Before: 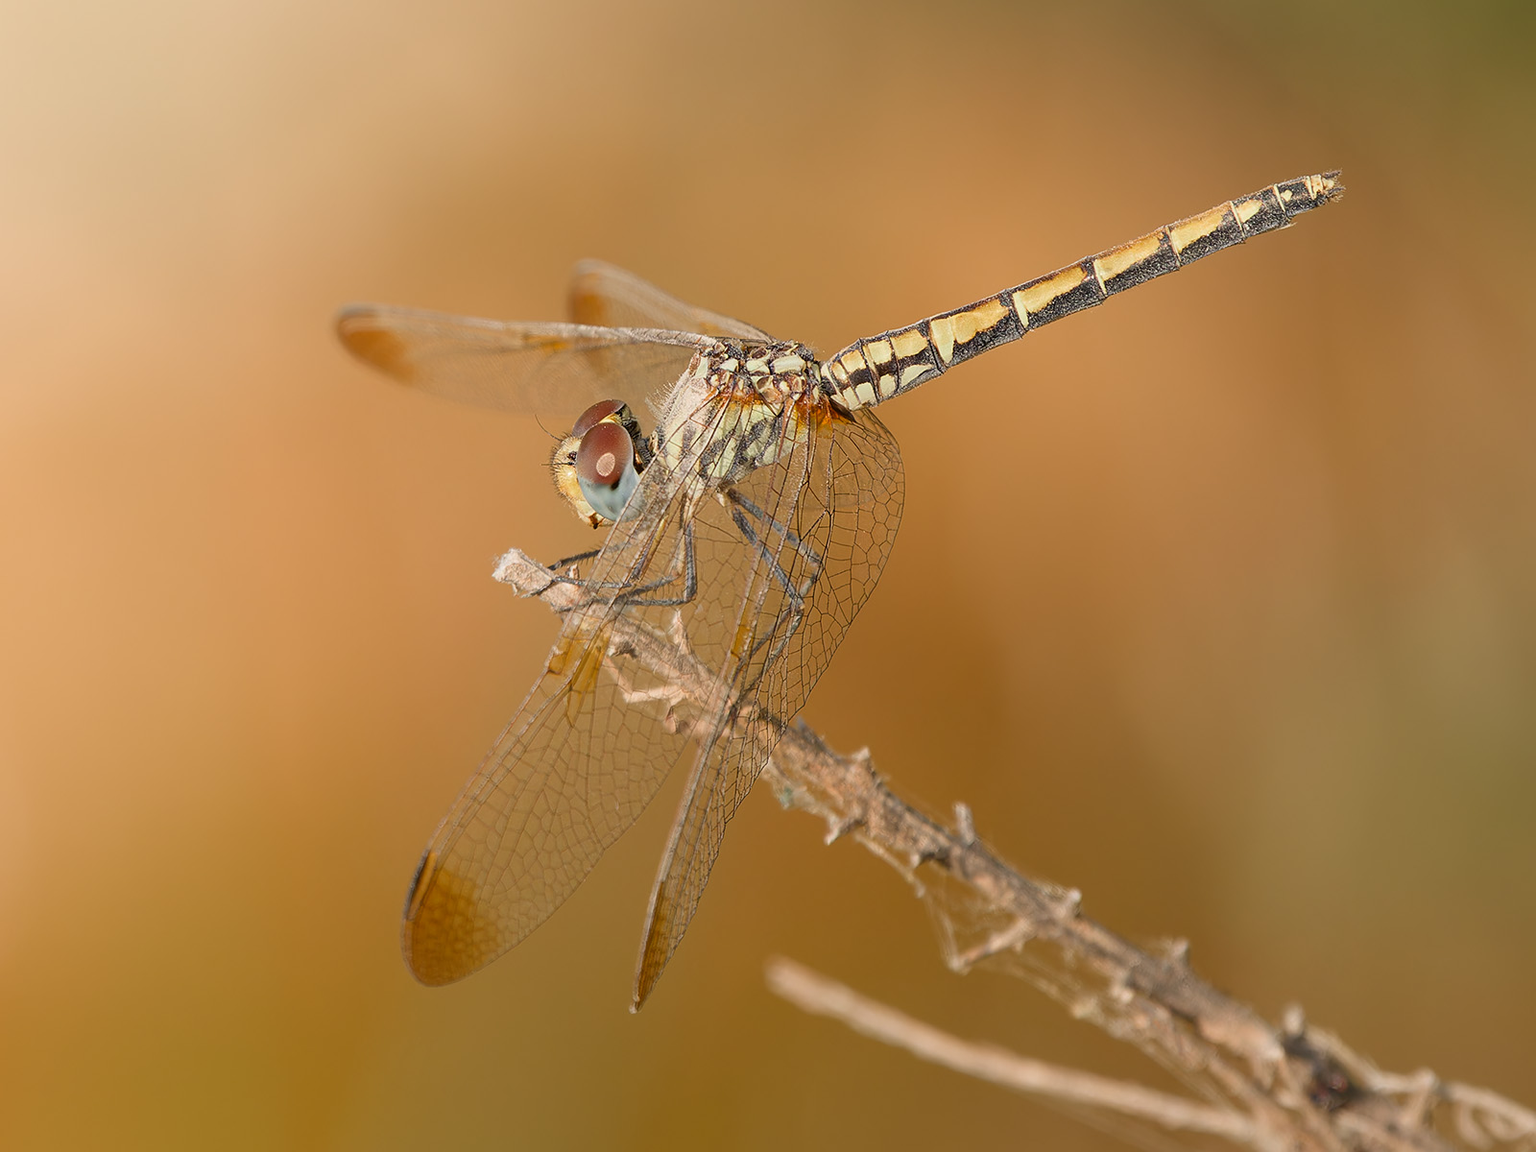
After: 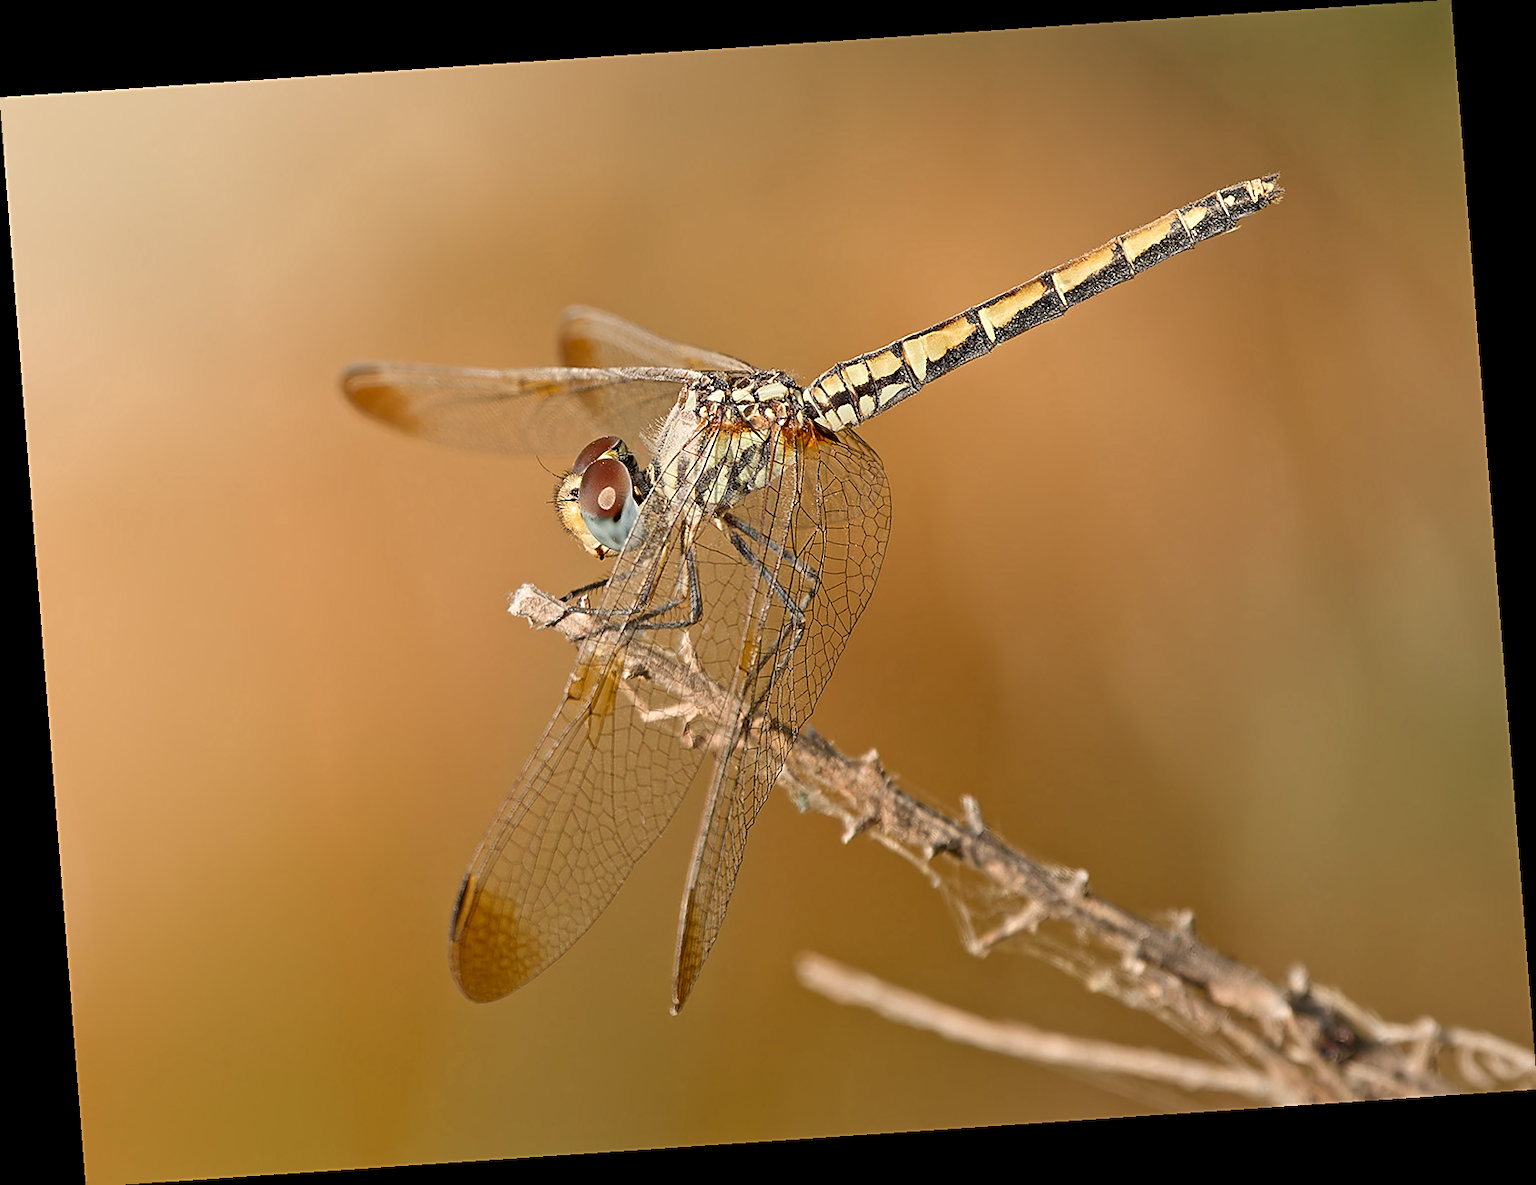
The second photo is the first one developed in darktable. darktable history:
rotate and perspective: rotation -4.2°, shear 0.006, automatic cropping off
sharpen: on, module defaults
local contrast: mode bilateral grid, contrast 20, coarseness 50, detail 120%, midtone range 0.2
contrast equalizer: y [[0.5, 0.5, 0.544, 0.569, 0.5, 0.5], [0.5 ×6], [0.5 ×6], [0 ×6], [0 ×6]]
